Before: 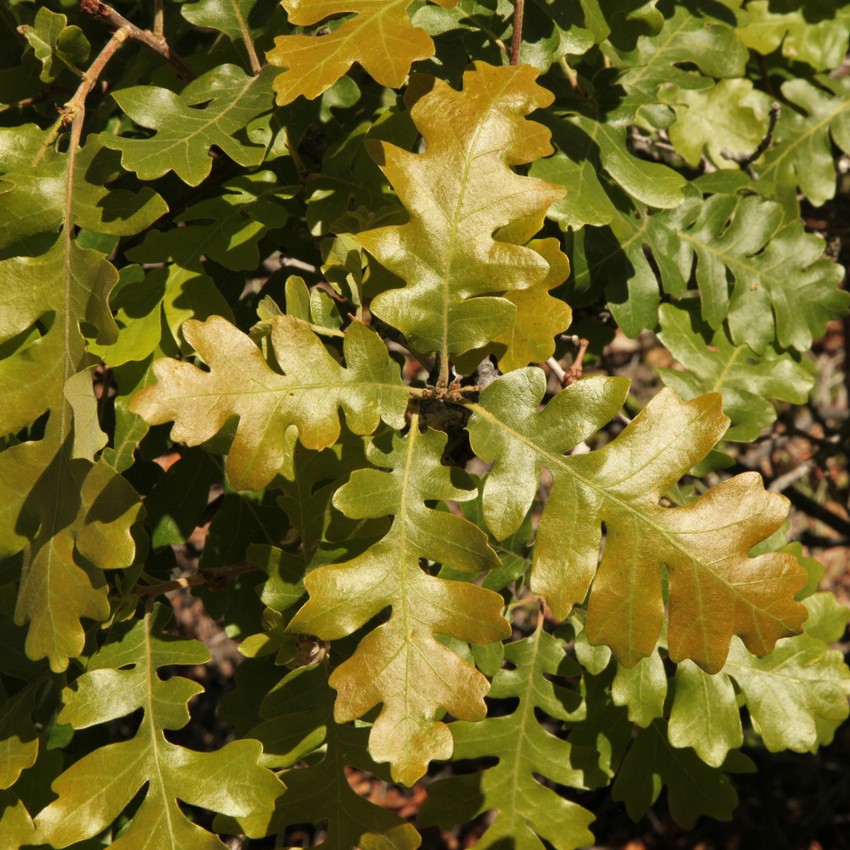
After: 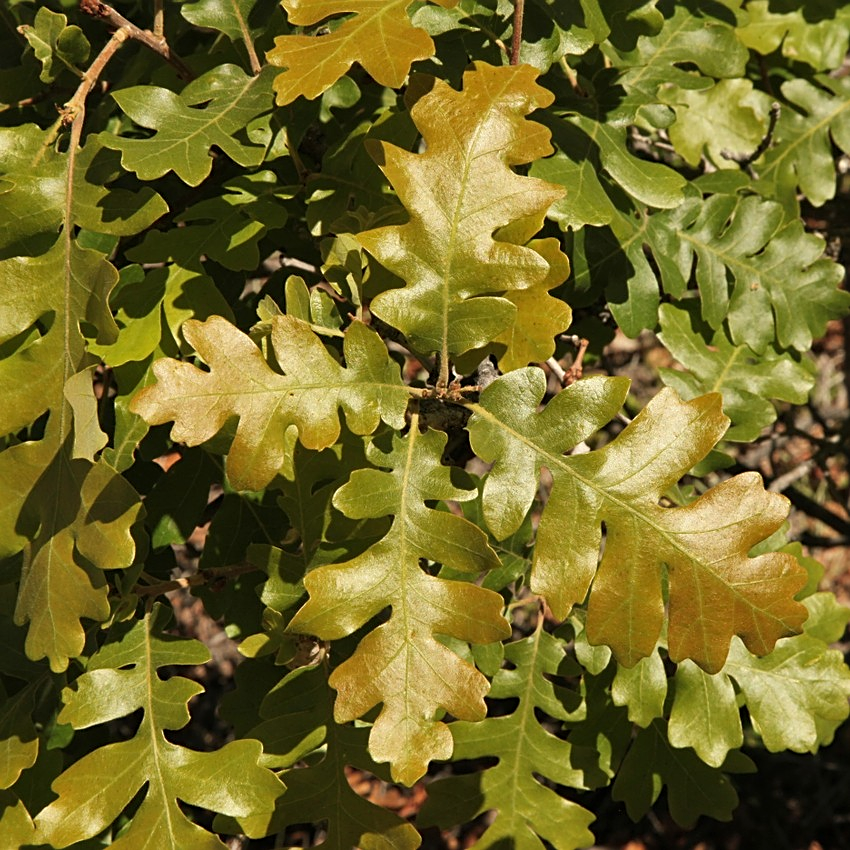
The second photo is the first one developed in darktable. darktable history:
shadows and highlights: shadows 33.37, highlights -47.12, compress 49.76%, soften with gaussian
sharpen: on, module defaults
